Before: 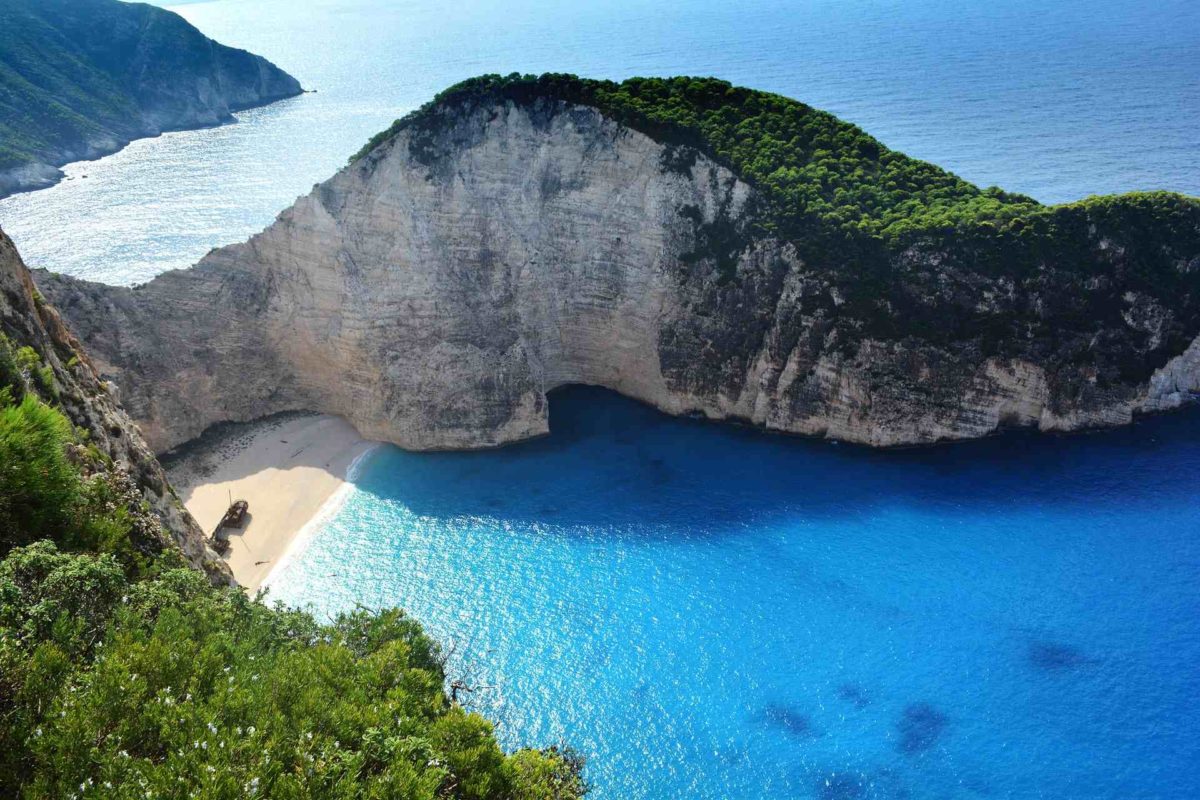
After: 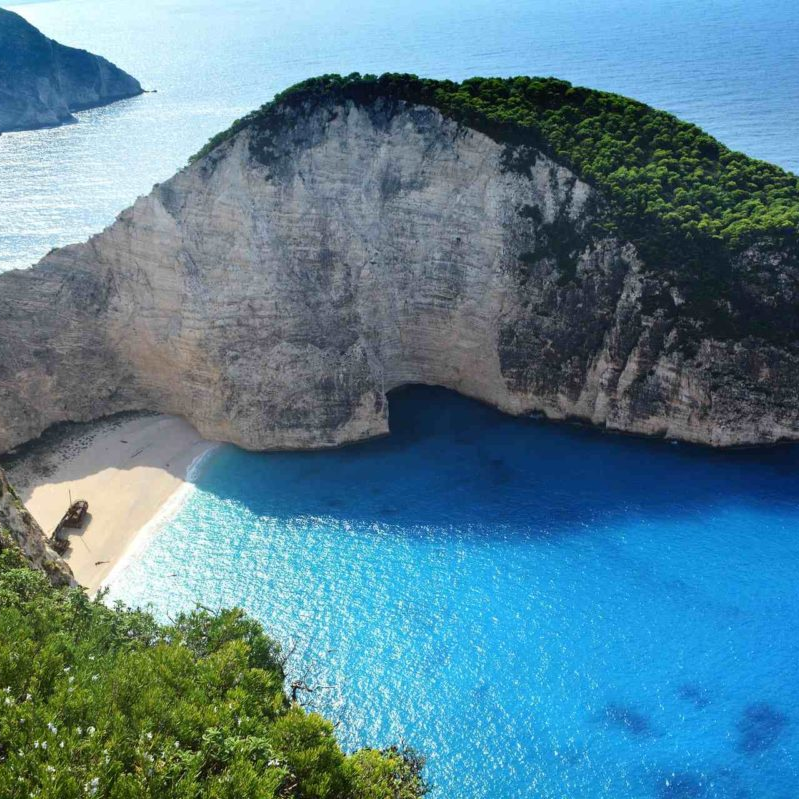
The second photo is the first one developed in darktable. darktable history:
crop and rotate: left 13.355%, right 20.006%
